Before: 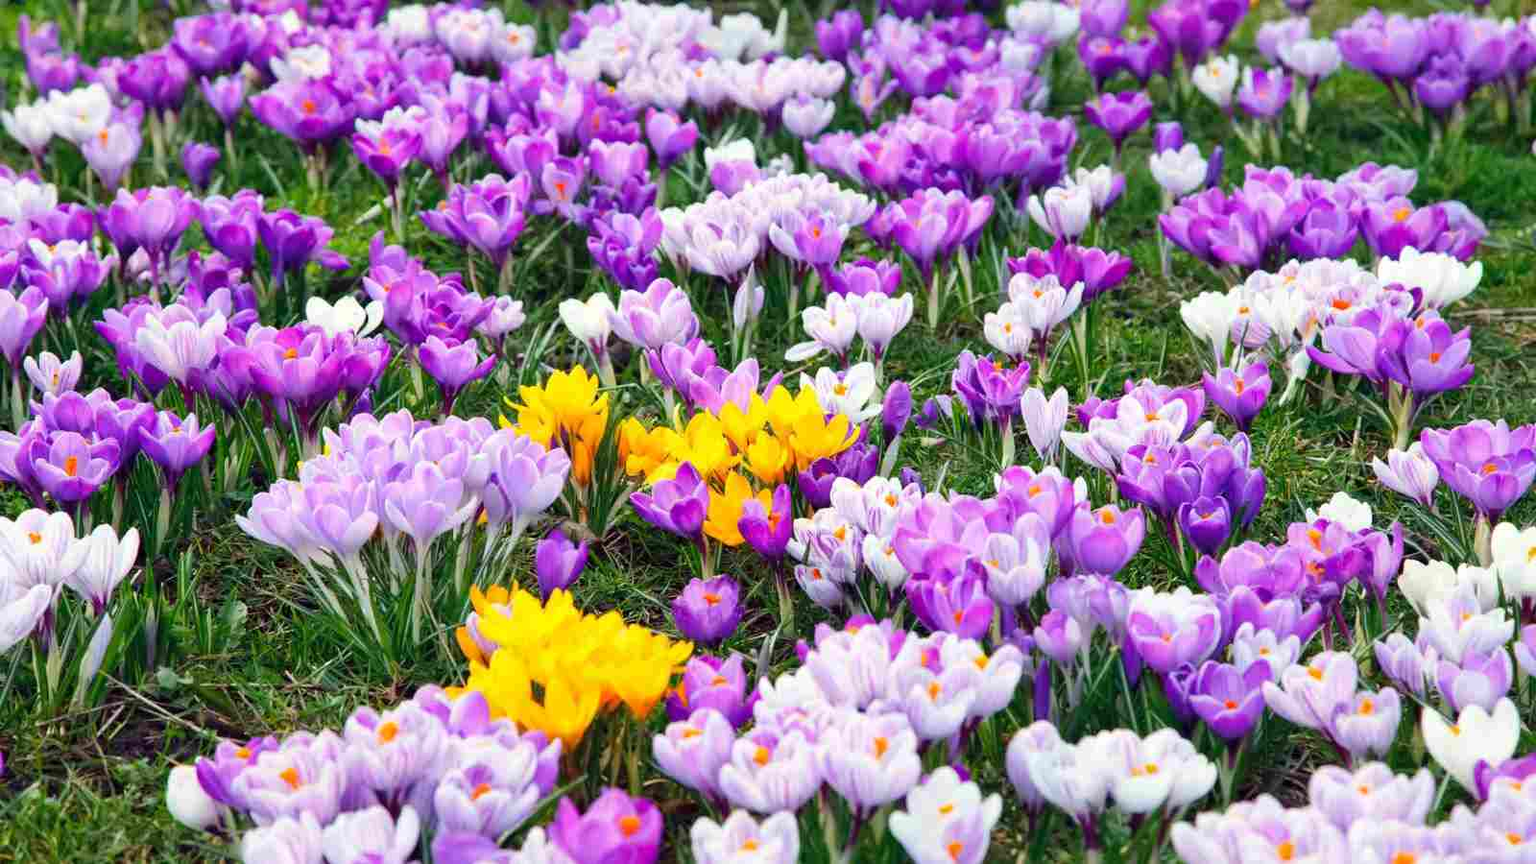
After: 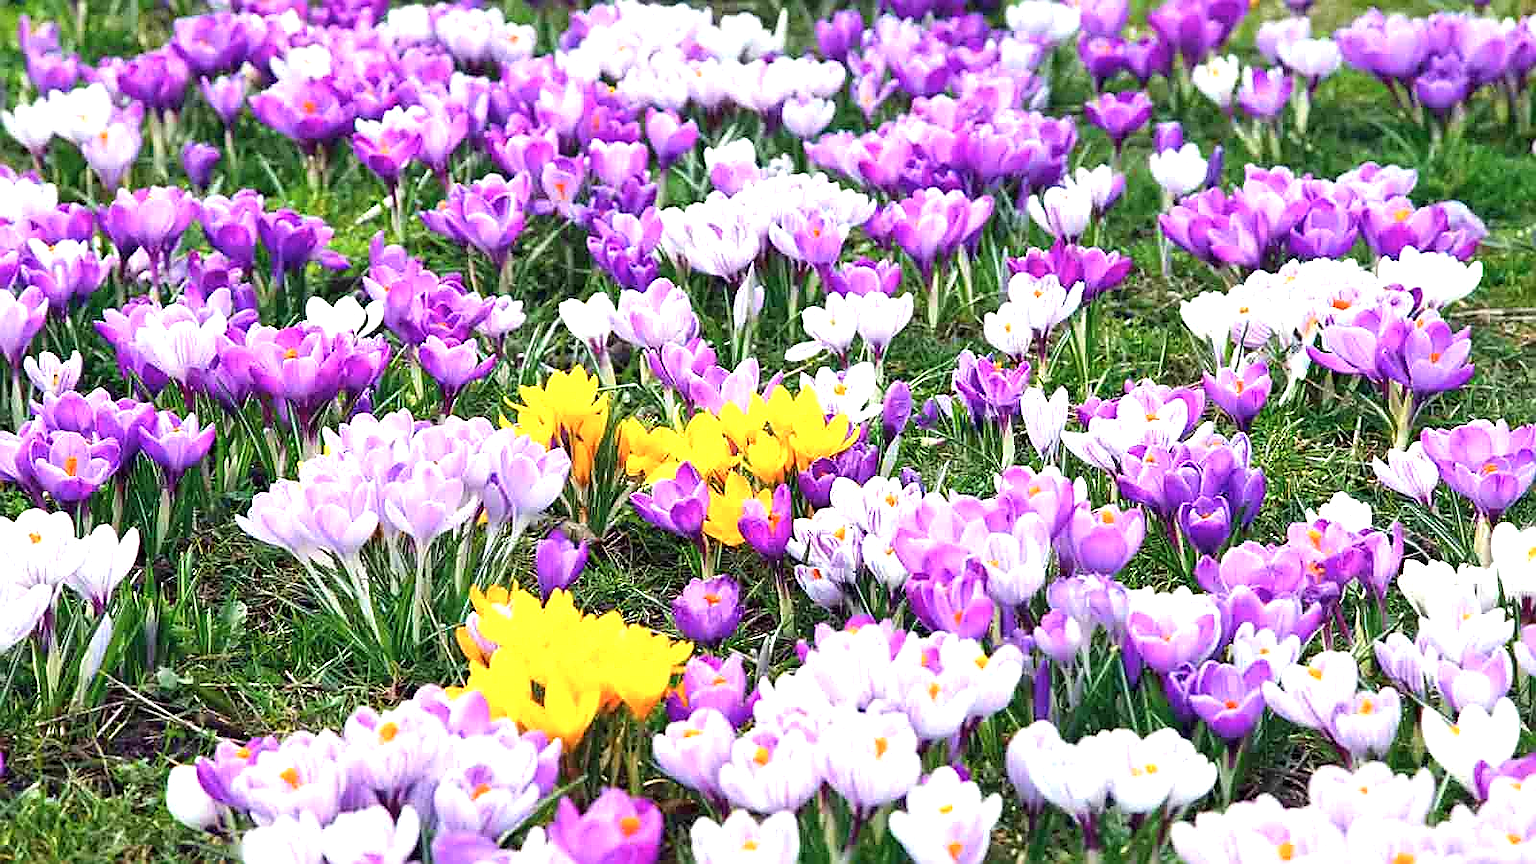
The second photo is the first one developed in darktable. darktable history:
exposure: black level correction 0, exposure 0.701 EV, compensate highlight preservation false
sharpen: radius 1.369, amount 1.259, threshold 0.62
contrast brightness saturation: saturation -0.081
